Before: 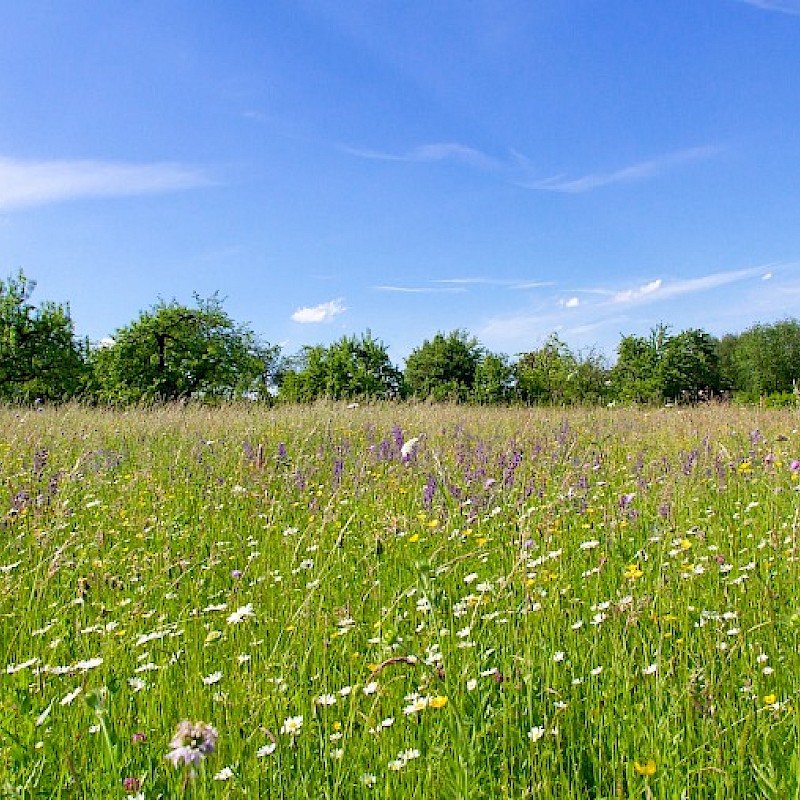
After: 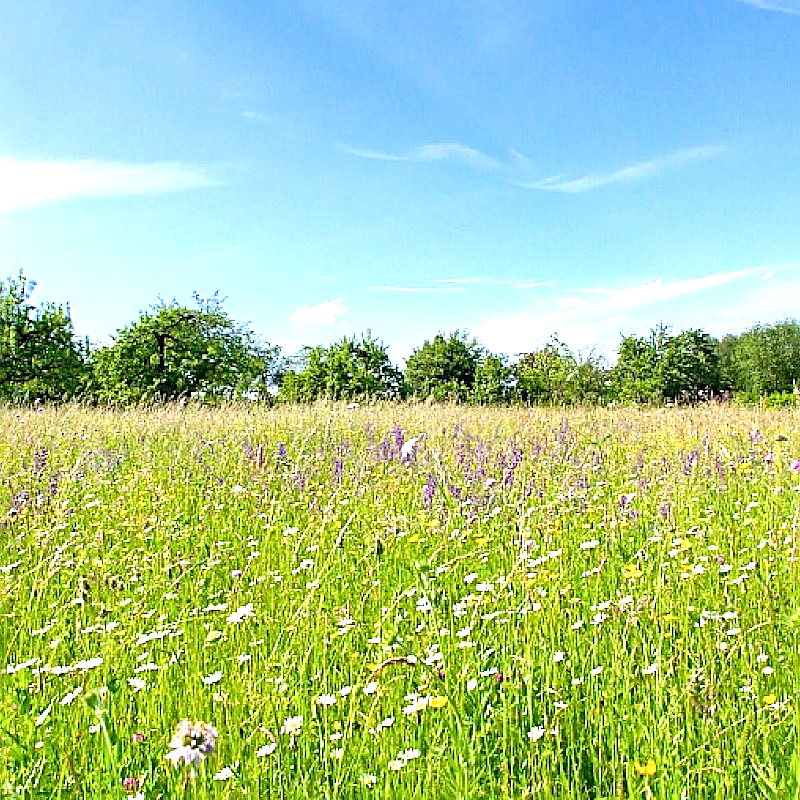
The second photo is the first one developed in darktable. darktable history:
sharpen: radius 2.767
exposure: black level correction 0, exposure 0.953 EV, compensate exposure bias true, compensate highlight preservation false
